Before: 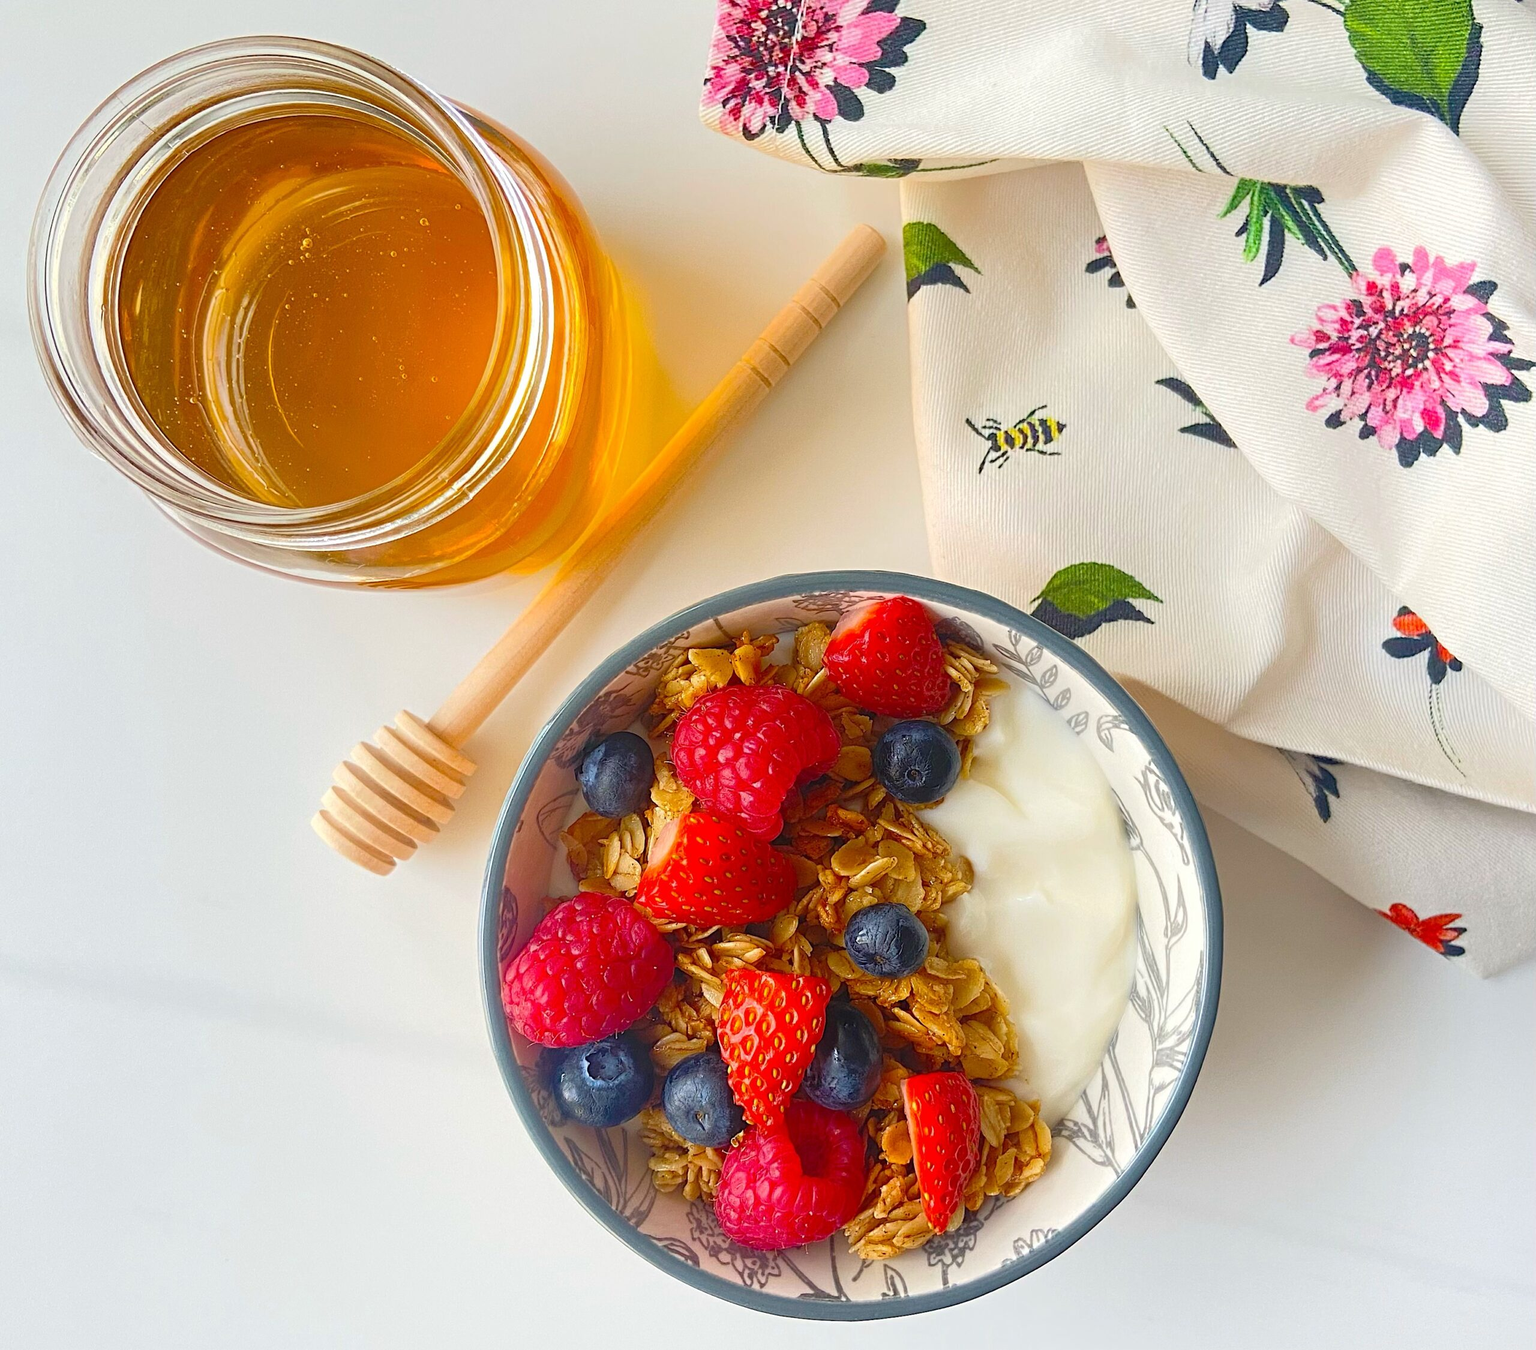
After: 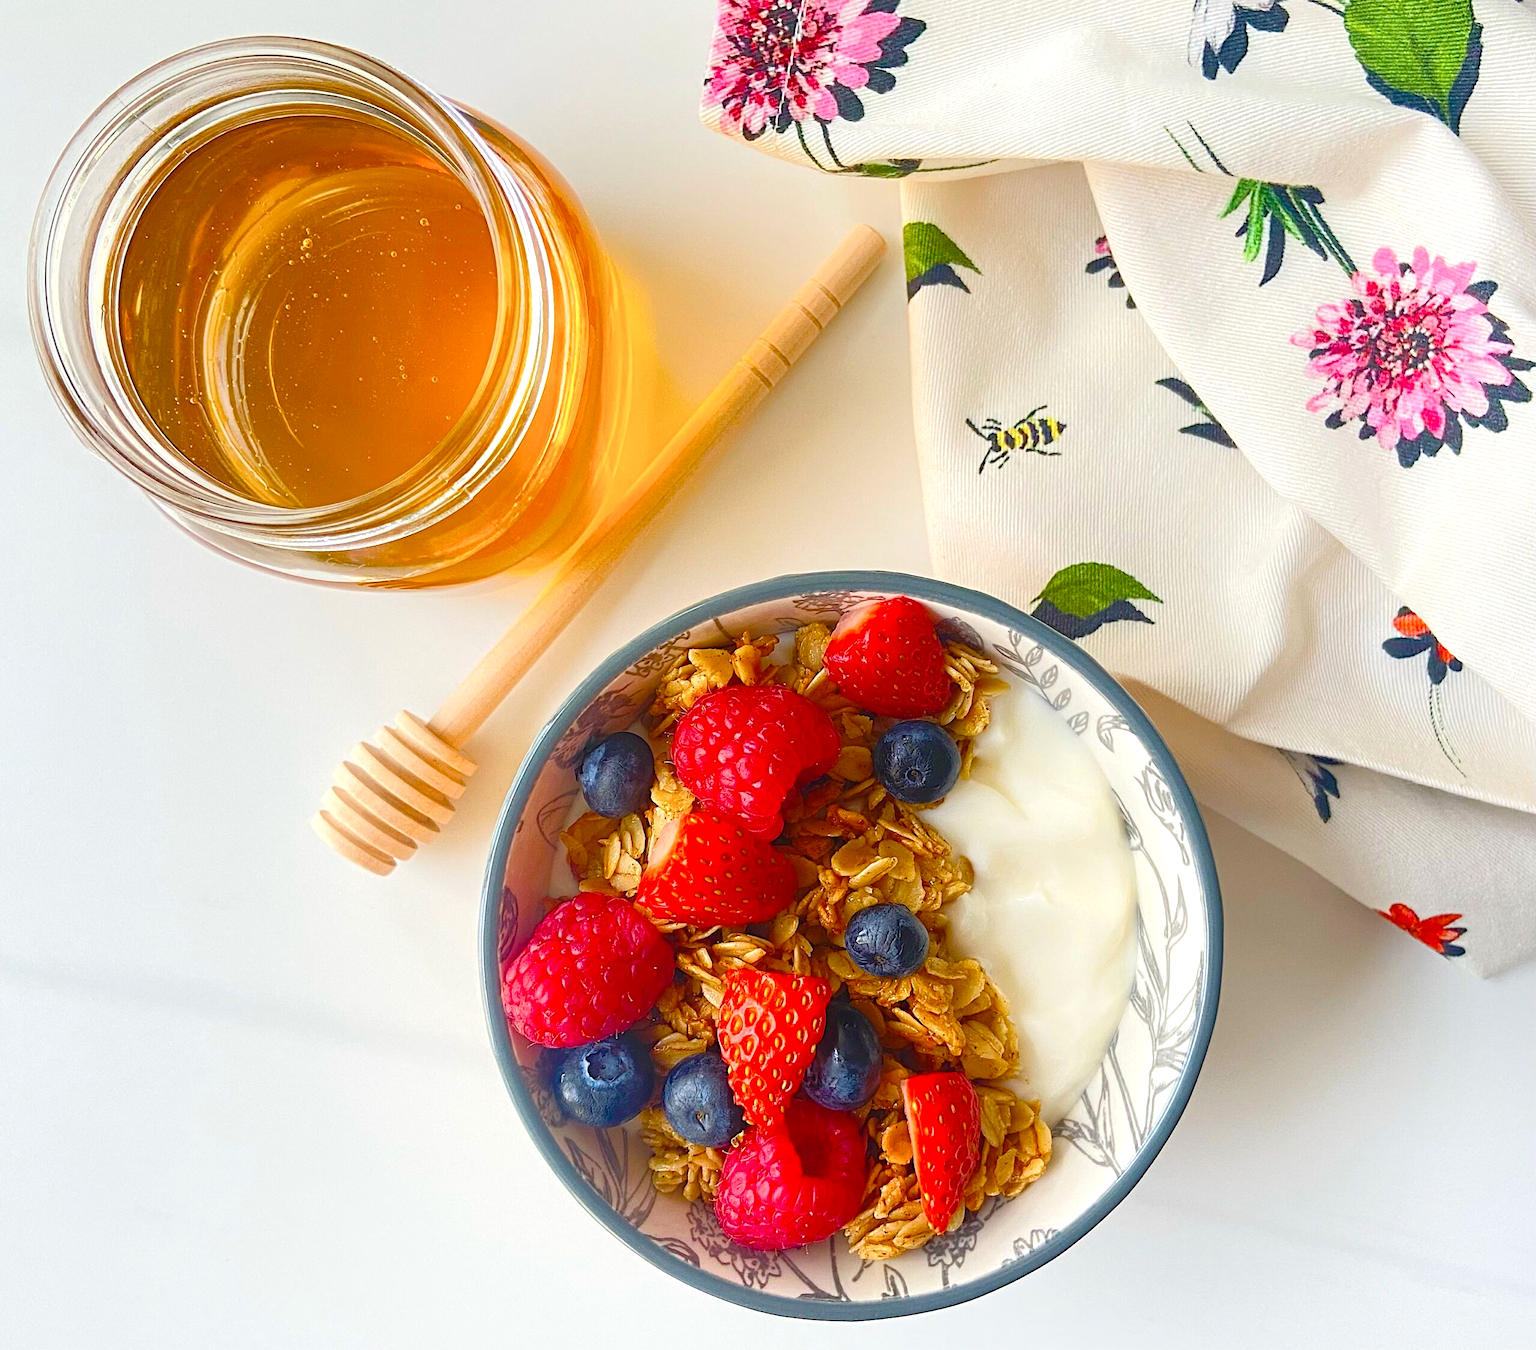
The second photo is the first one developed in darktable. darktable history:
color balance rgb "[modern colors]": linear chroma grading › shadows 32%, linear chroma grading › global chroma -2%, linear chroma grading › mid-tones 4%, perceptual saturation grading › global saturation -2%, perceptual saturation grading › highlights -8%, perceptual saturation grading › mid-tones 8%, perceptual saturation grading › shadows 4%, perceptual brilliance grading › highlights 8%, perceptual brilliance grading › mid-tones 4%, perceptual brilliance grading › shadows 2%, global vibrance 16%, saturation formula JzAzBz (2021)
